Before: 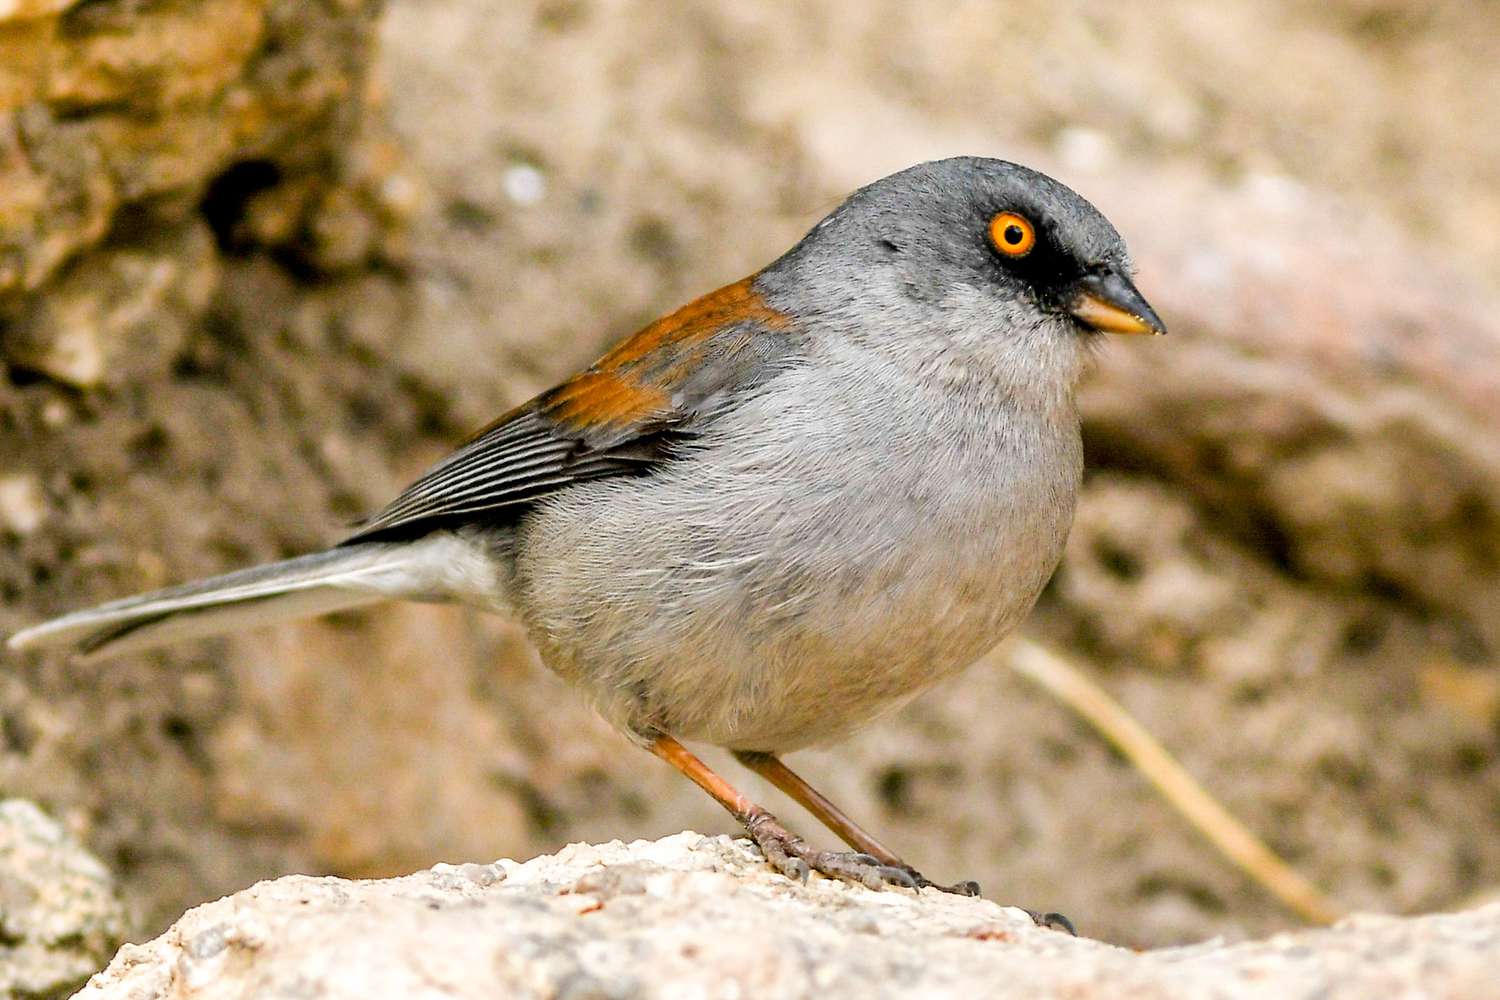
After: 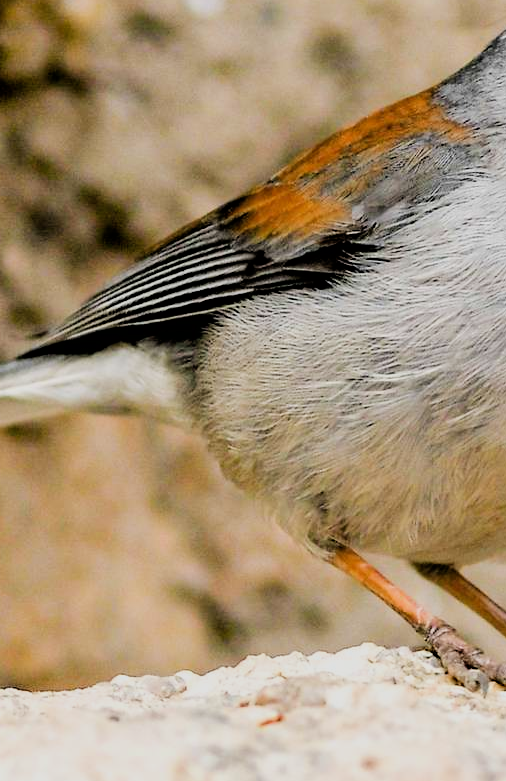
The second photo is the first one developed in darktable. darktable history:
filmic rgb: black relative exposure -5.08 EV, white relative exposure 3.98 EV, hardness 2.88, contrast 1.197
crop and rotate: left 21.335%, top 18.879%, right 44.894%, bottom 2.974%
